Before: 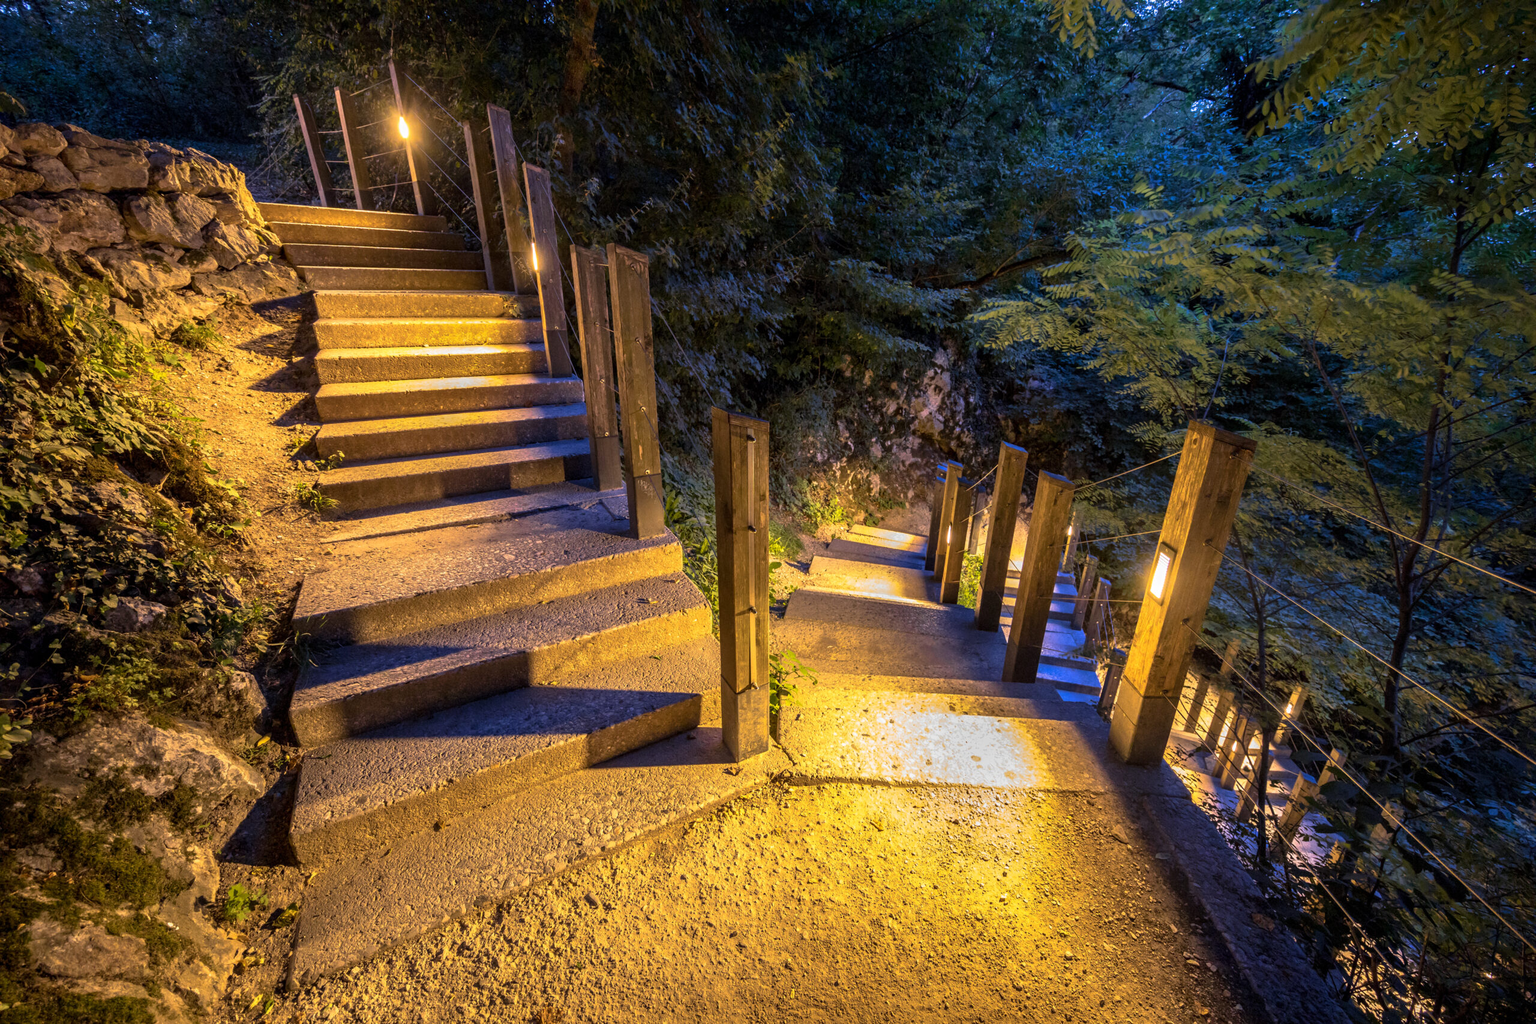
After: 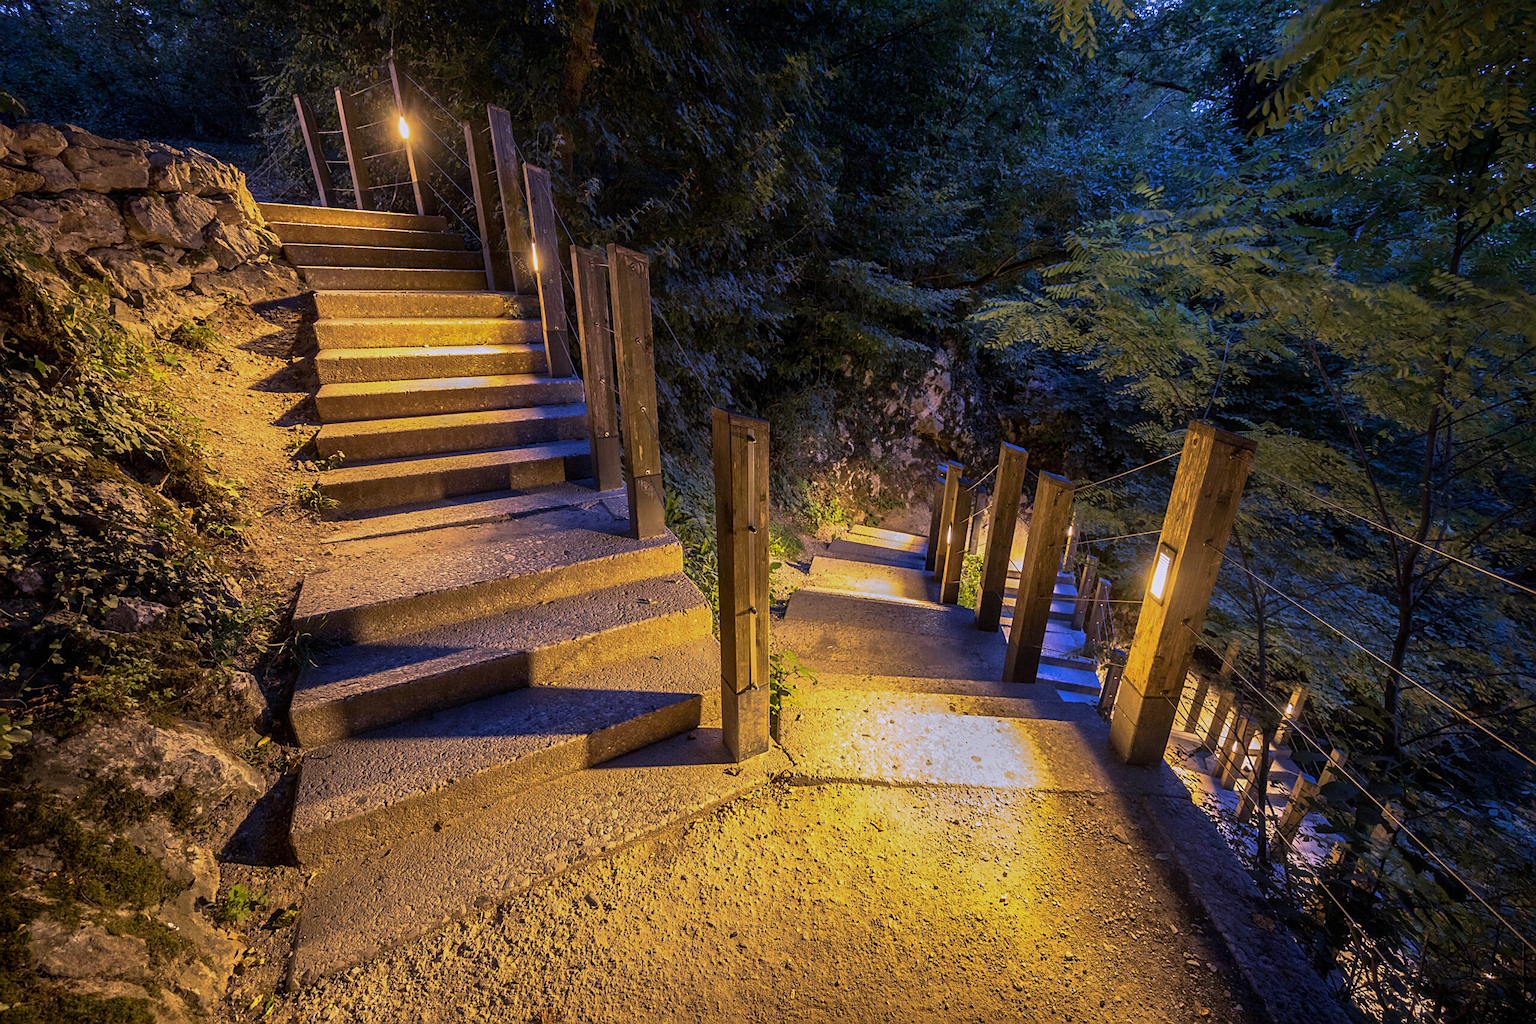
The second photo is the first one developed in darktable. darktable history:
haze removal: strength -0.05
white balance: red 1.004, blue 1.096
exposure: exposure -0.462 EV, compensate highlight preservation false
sharpen: on, module defaults
